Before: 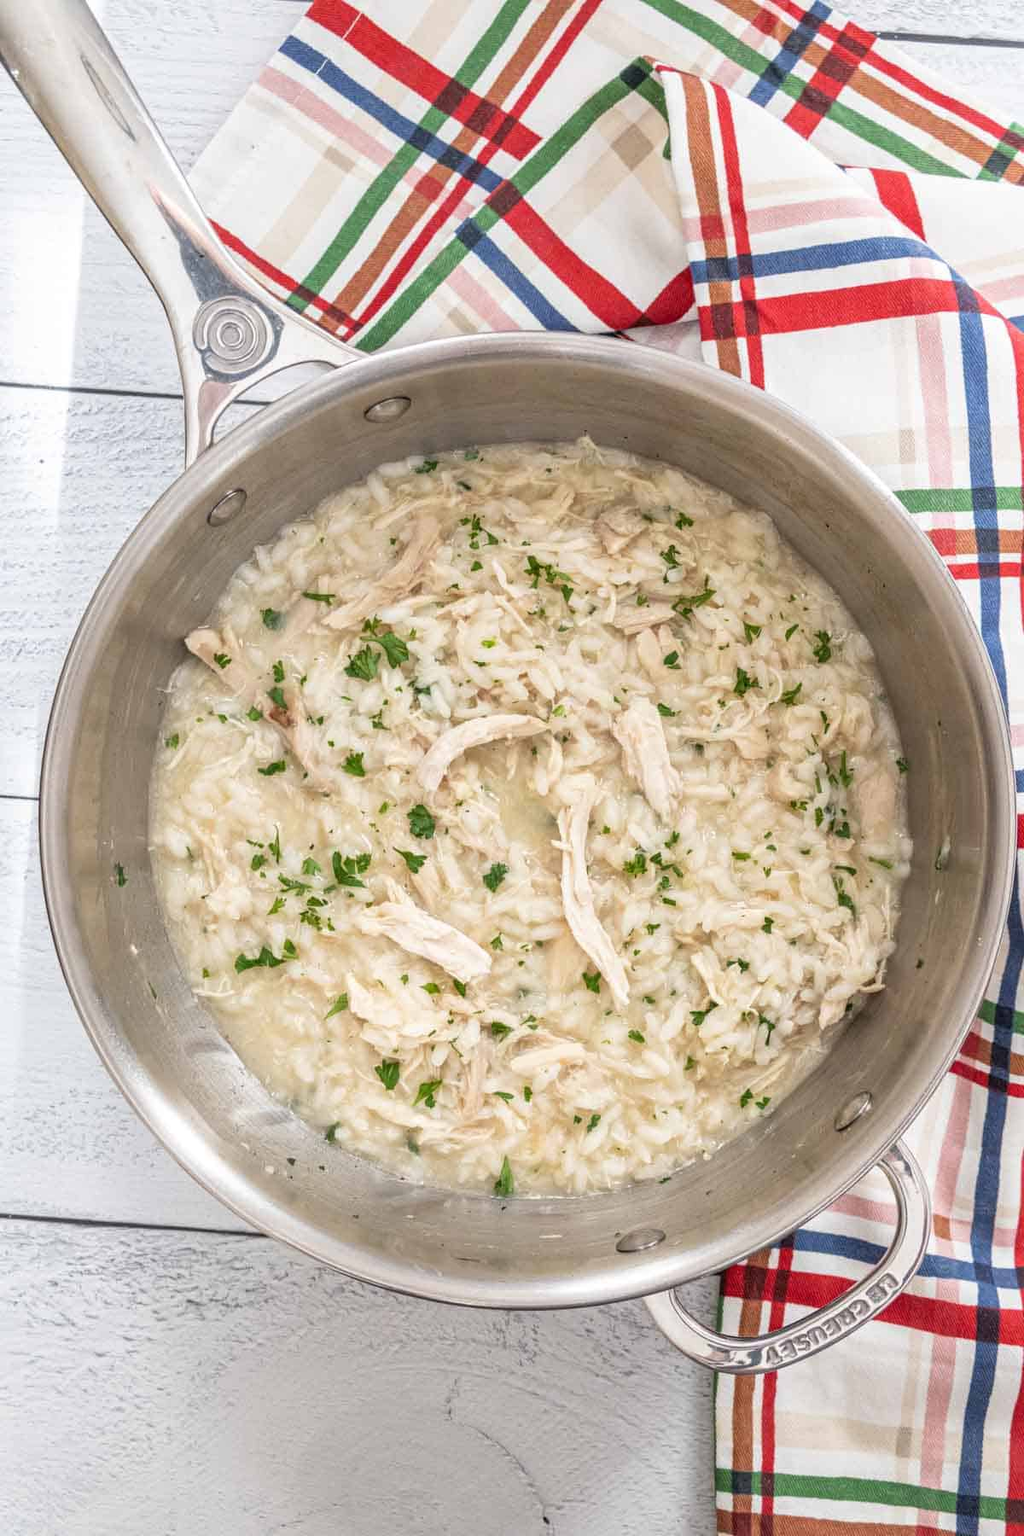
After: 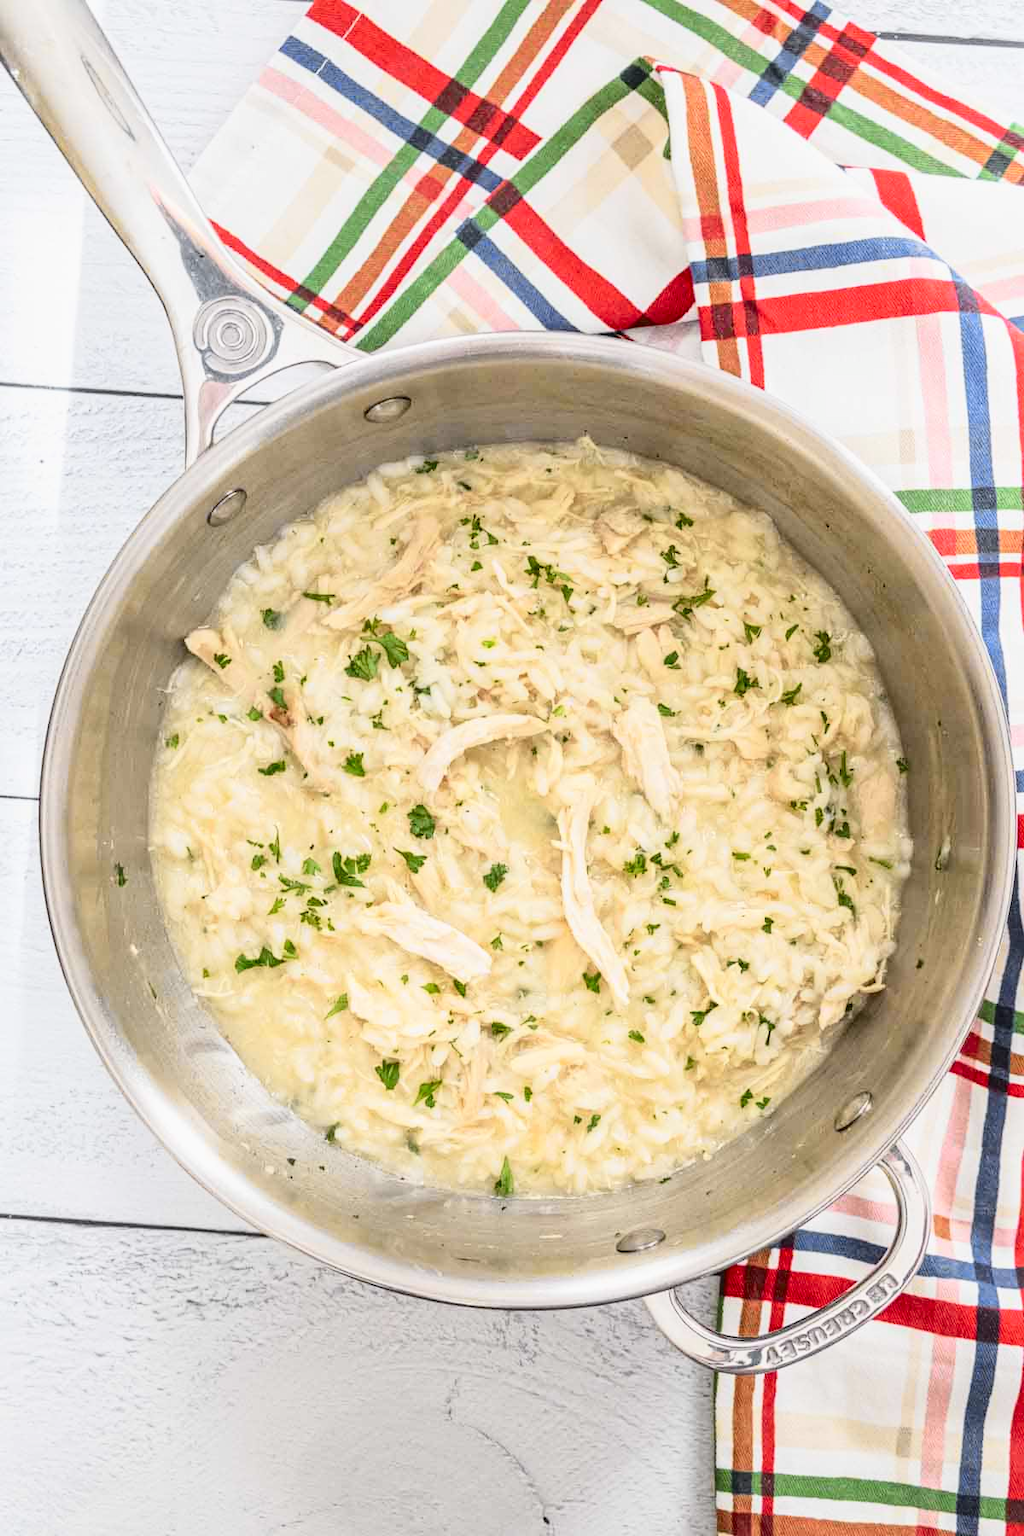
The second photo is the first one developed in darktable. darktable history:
tone curve: curves: ch0 [(0, 0.028) (0.037, 0.05) (0.123, 0.114) (0.19, 0.176) (0.269, 0.27) (0.48, 0.57) (0.595, 0.695) (0.718, 0.823) (0.855, 0.913) (1, 0.982)]; ch1 [(0, 0) (0.243, 0.245) (0.422, 0.415) (0.493, 0.495) (0.508, 0.506) (0.536, 0.538) (0.569, 0.58) (0.611, 0.644) (0.769, 0.807) (1, 1)]; ch2 [(0, 0) (0.249, 0.216) (0.349, 0.321) (0.424, 0.442) (0.476, 0.483) (0.498, 0.499) (0.517, 0.519) (0.532, 0.547) (0.569, 0.608) (0.614, 0.661) (0.706, 0.75) (0.808, 0.809) (0.991, 0.968)], color space Lab, independent channels, preserve colors none
